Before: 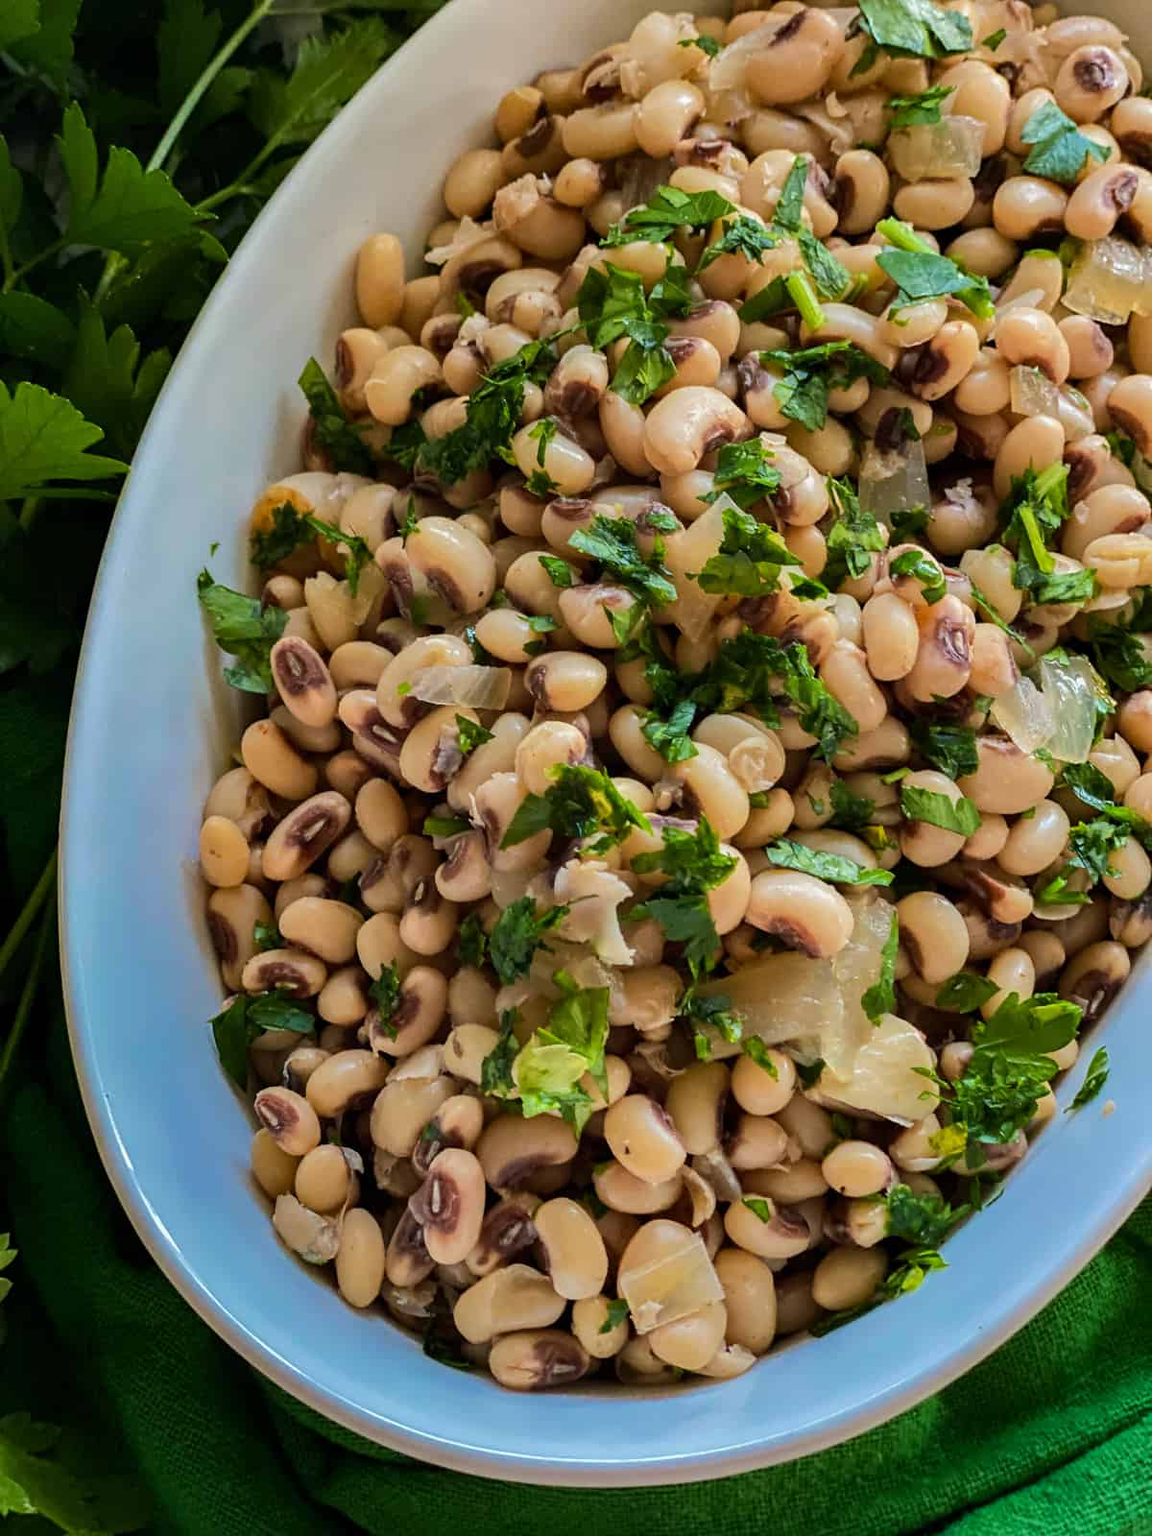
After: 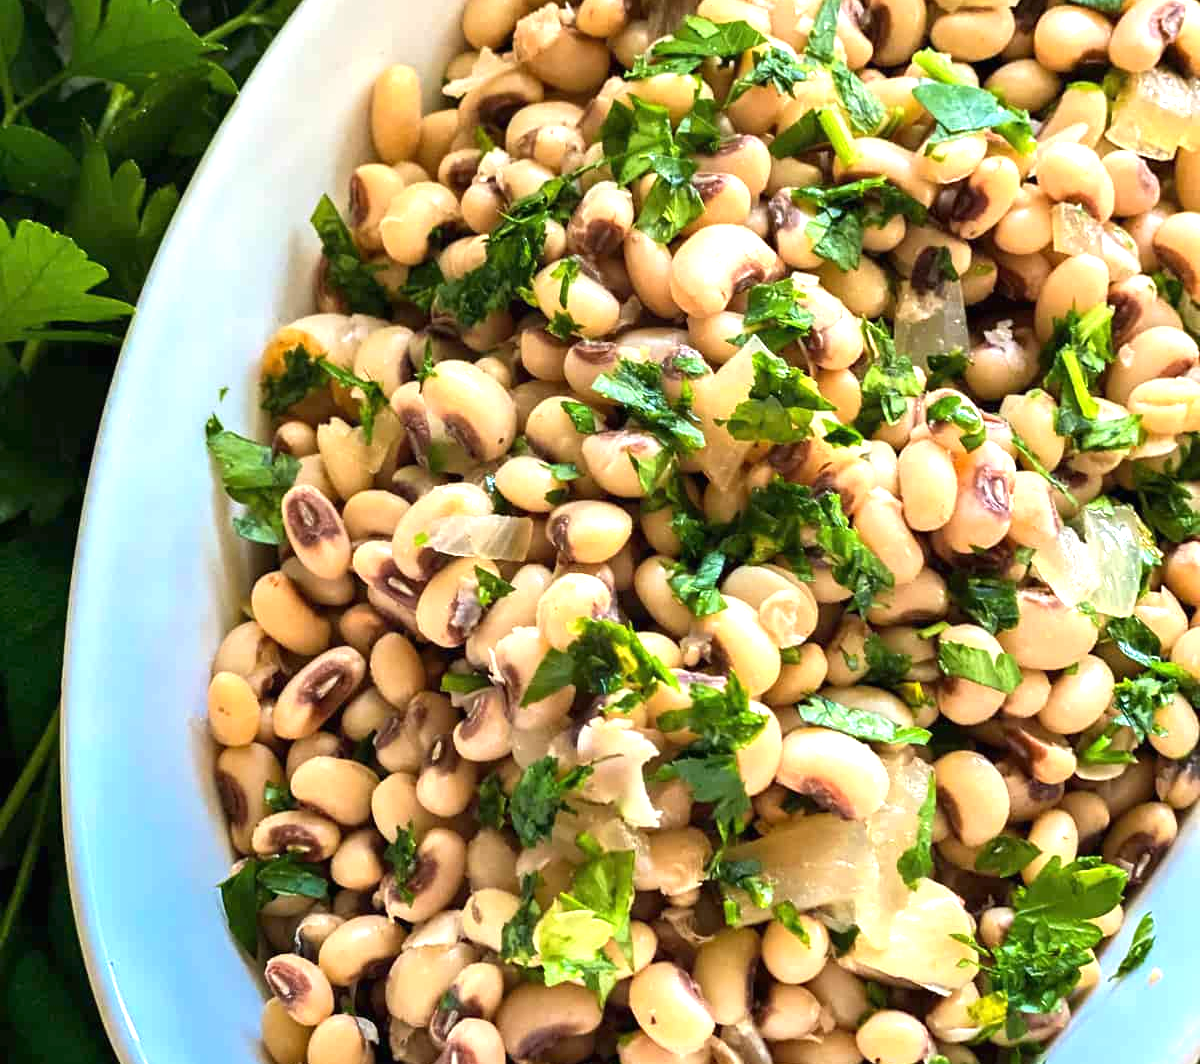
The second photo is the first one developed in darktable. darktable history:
crop: top 11.175%, bottom 22.27%
exposure: black level correction 0, exposure 1.199 EV, compensate highlight preservation false
